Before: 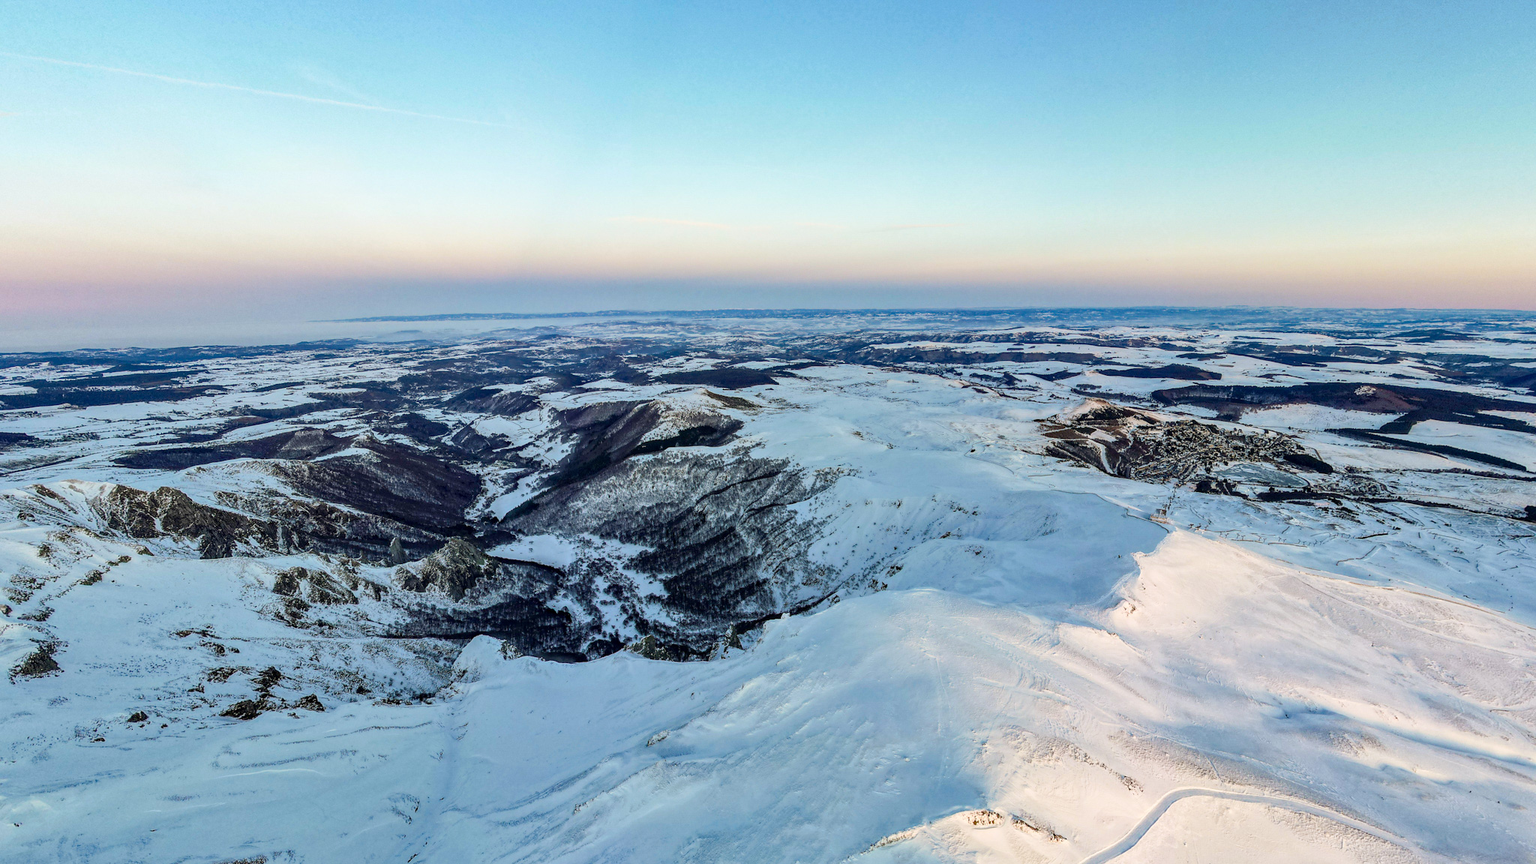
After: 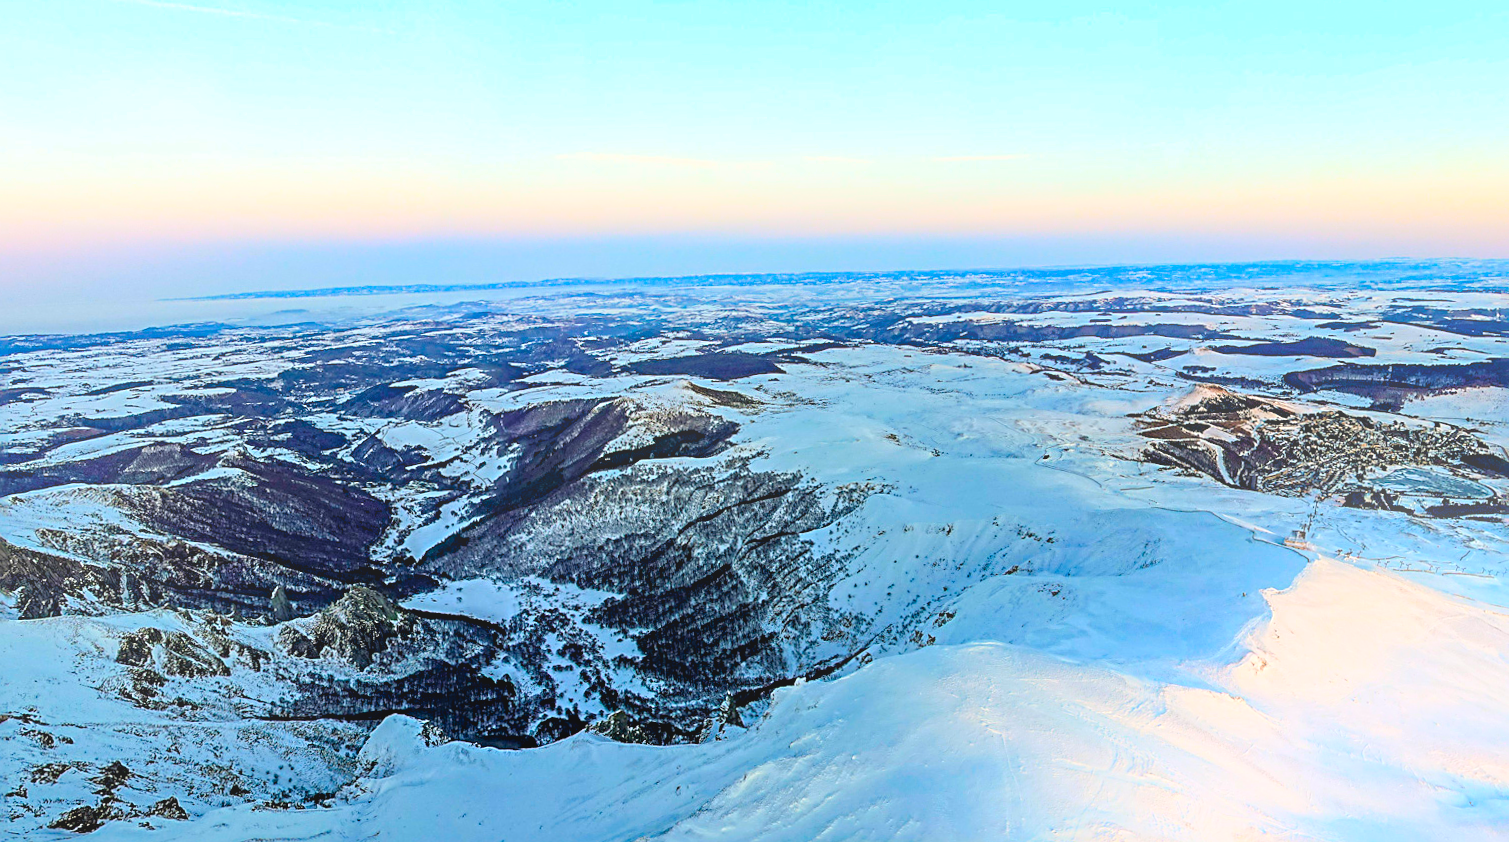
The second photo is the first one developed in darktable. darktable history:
rotate and perspective: rotation -1°, crop left 0.011, crop right 0.989, crop top 0.025, crop bottom 0.975
crop and rotate: left 11.831%, top 11.346%, right 13.429%, bottom 13.899%
bloom: on, module defaults
color balance rgb: linear chroma grading › global chroma 15%, perceptual saturation grading › global saturation 30%
color zones: curves: ch1 [(0, 0.469) (0.072, 0.457) (0.243, 0.494) (0.429, 0.5) (0.571, 0.5) (0.714, 0.5) (0.857, 0.5) (1, 0.469)]; ch2 [(0, 0.499) (0.143, 0.467) (0.242, 0.436) (0.429, 0.493) (0.571, 0.5) (0.714, 0.5) (0.857, 0.5) (1, 0.499)]
sharpen: radius 2.817, amount 0.715
color contrast: green-magenta contrast 1.1, blue-yellow contrast 1.1, unbound 0
